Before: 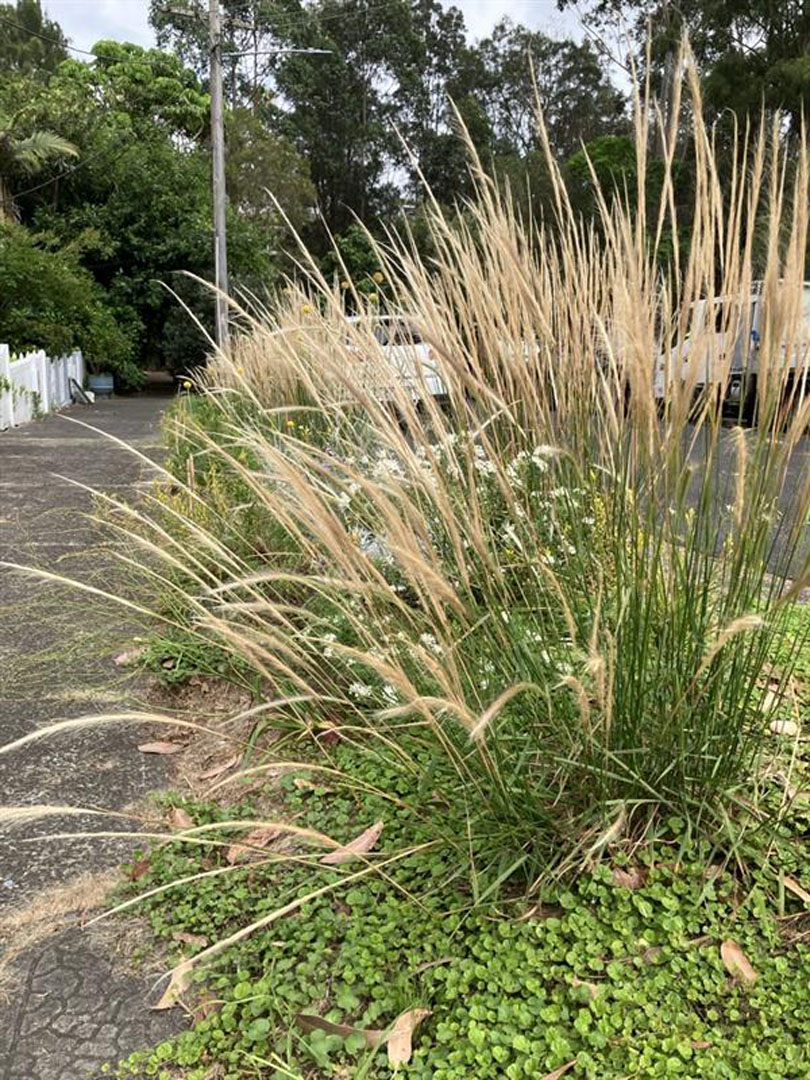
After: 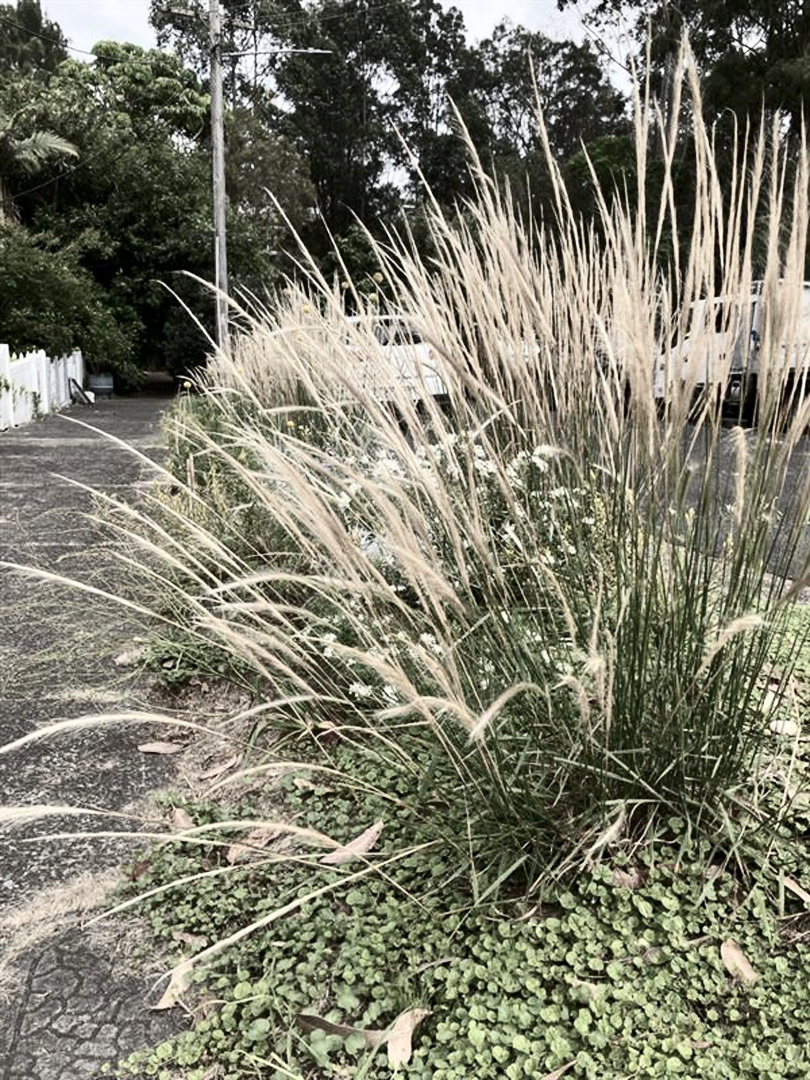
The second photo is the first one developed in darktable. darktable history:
contrast brightness saturation: contrast 0.277
color correction: highlights b* 0.04, saturation 0.48
